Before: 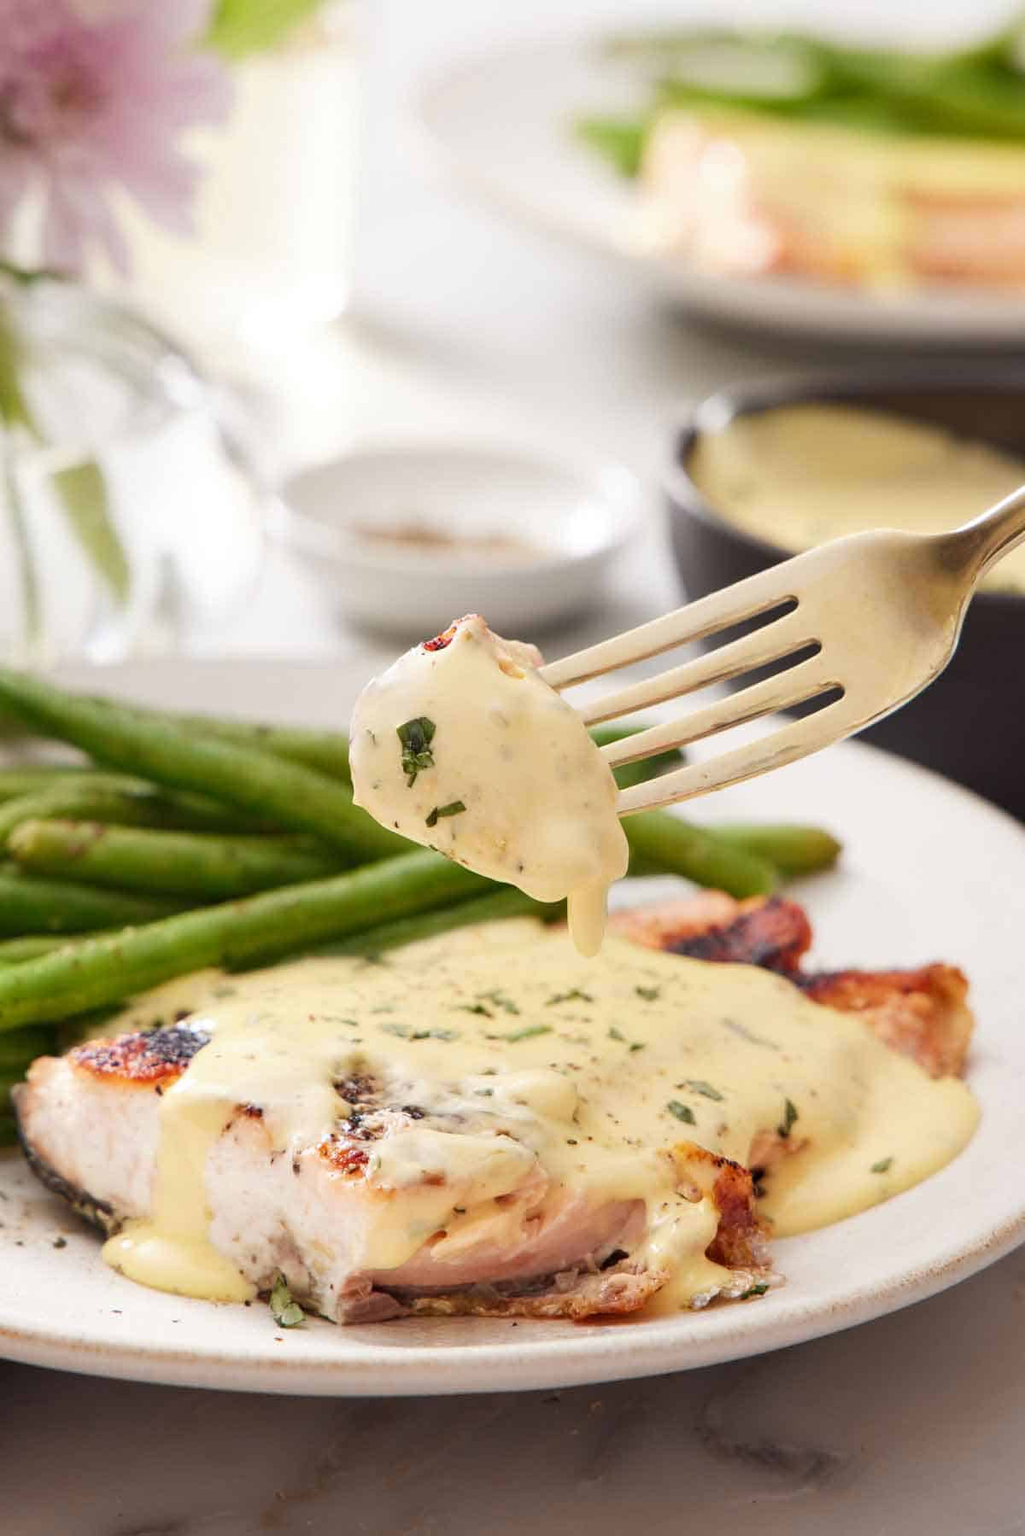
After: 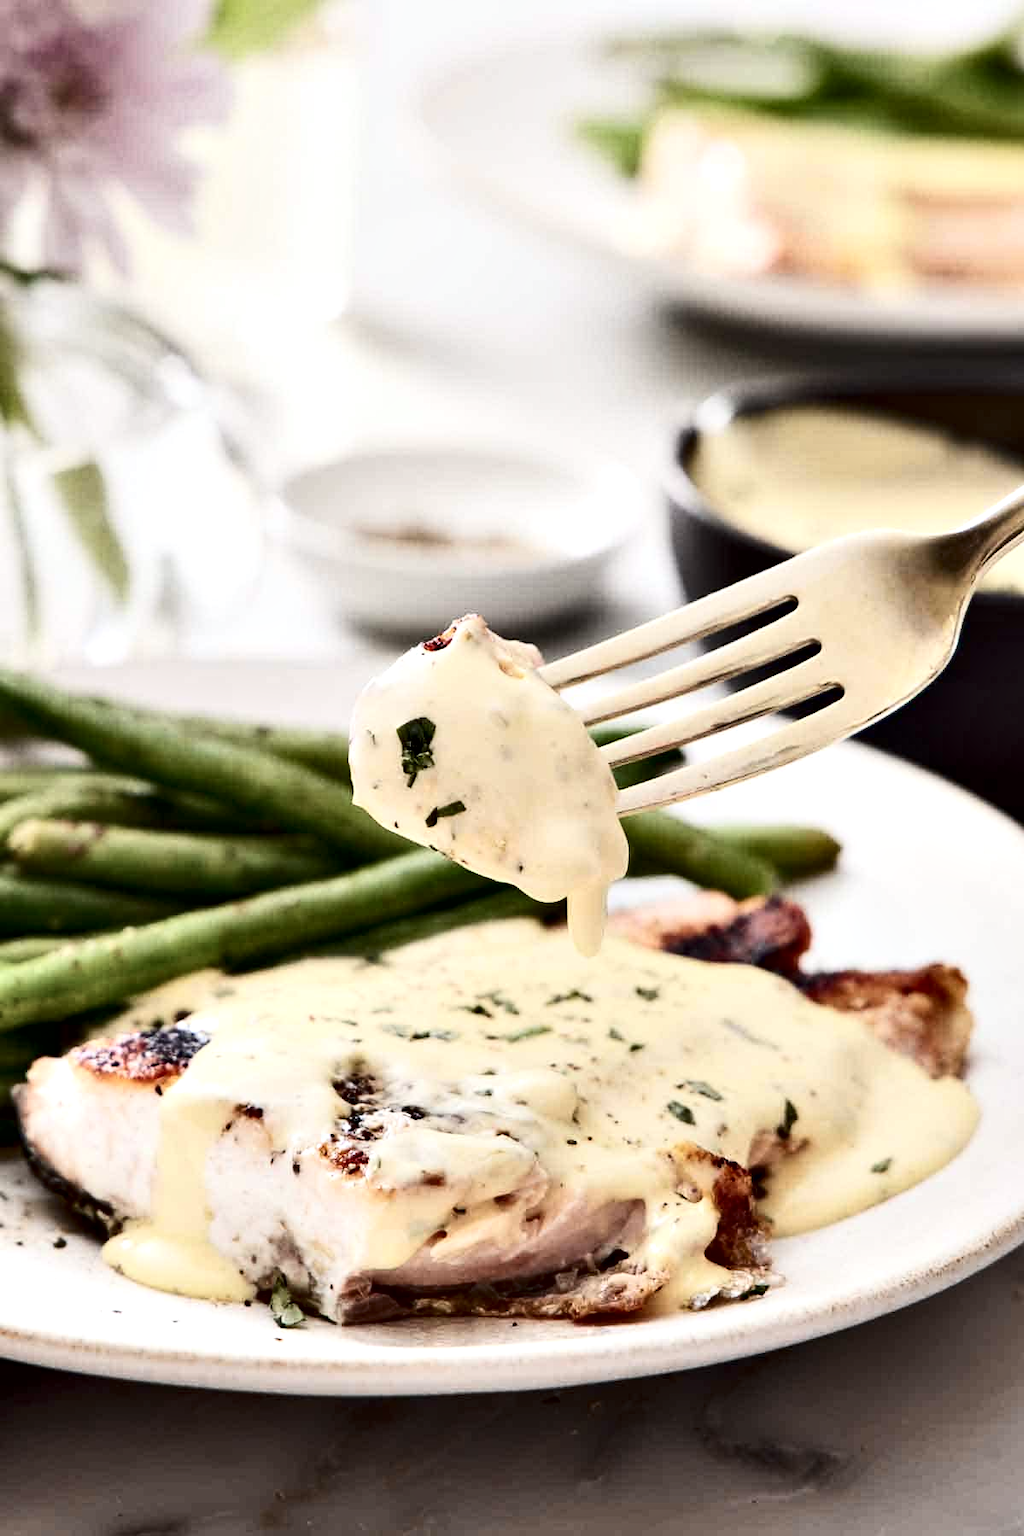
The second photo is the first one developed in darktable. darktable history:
contrast brightness saturation: contrast 0.251, saturation -0.309
contrast equalizer: y [[0.6 ×6], [0.55 ×6], [0 ×6], [0 ×6], [0 ×6]]
